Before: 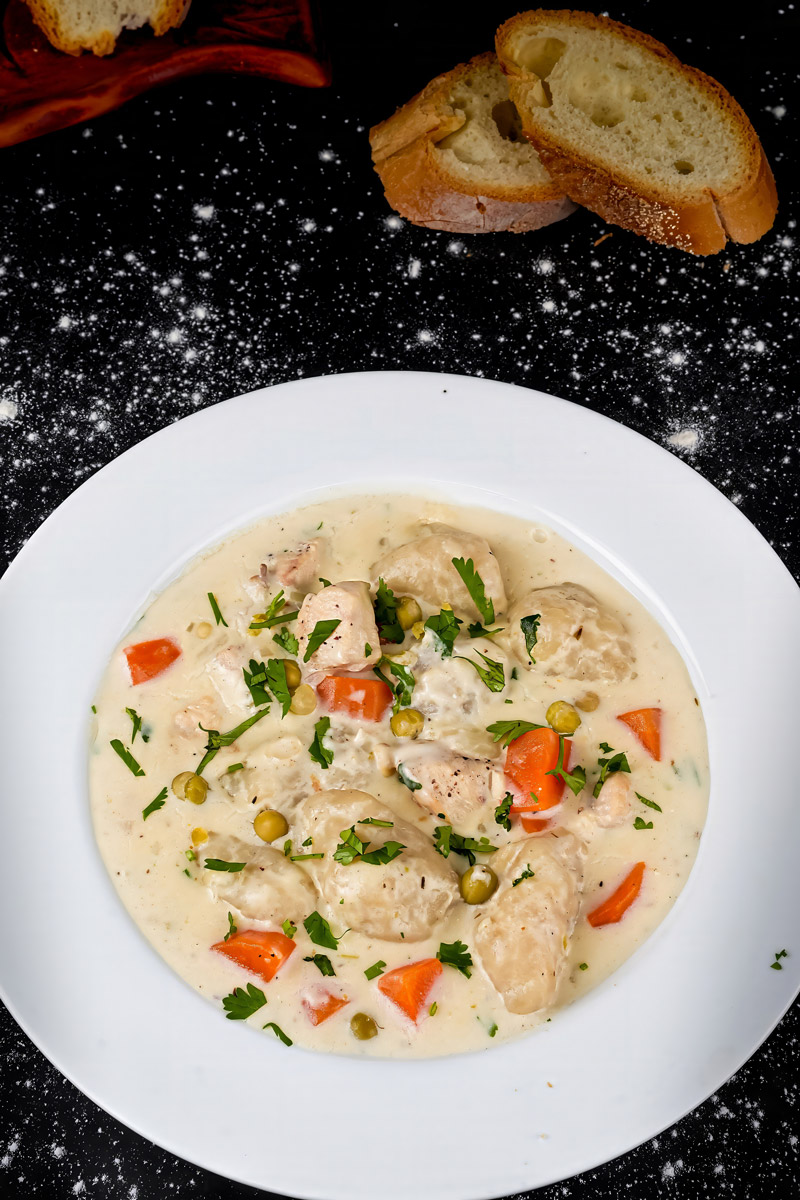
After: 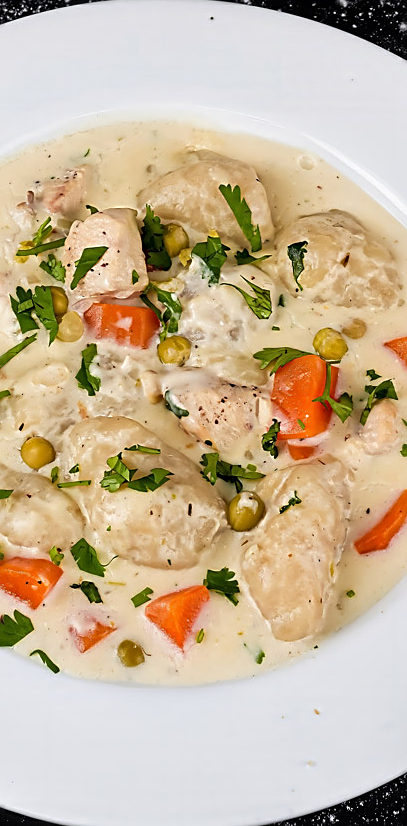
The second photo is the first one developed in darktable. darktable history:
sharpen: on, module defaults
crop and rotate: left 29.237%, top 31.152%, right 19.807%
